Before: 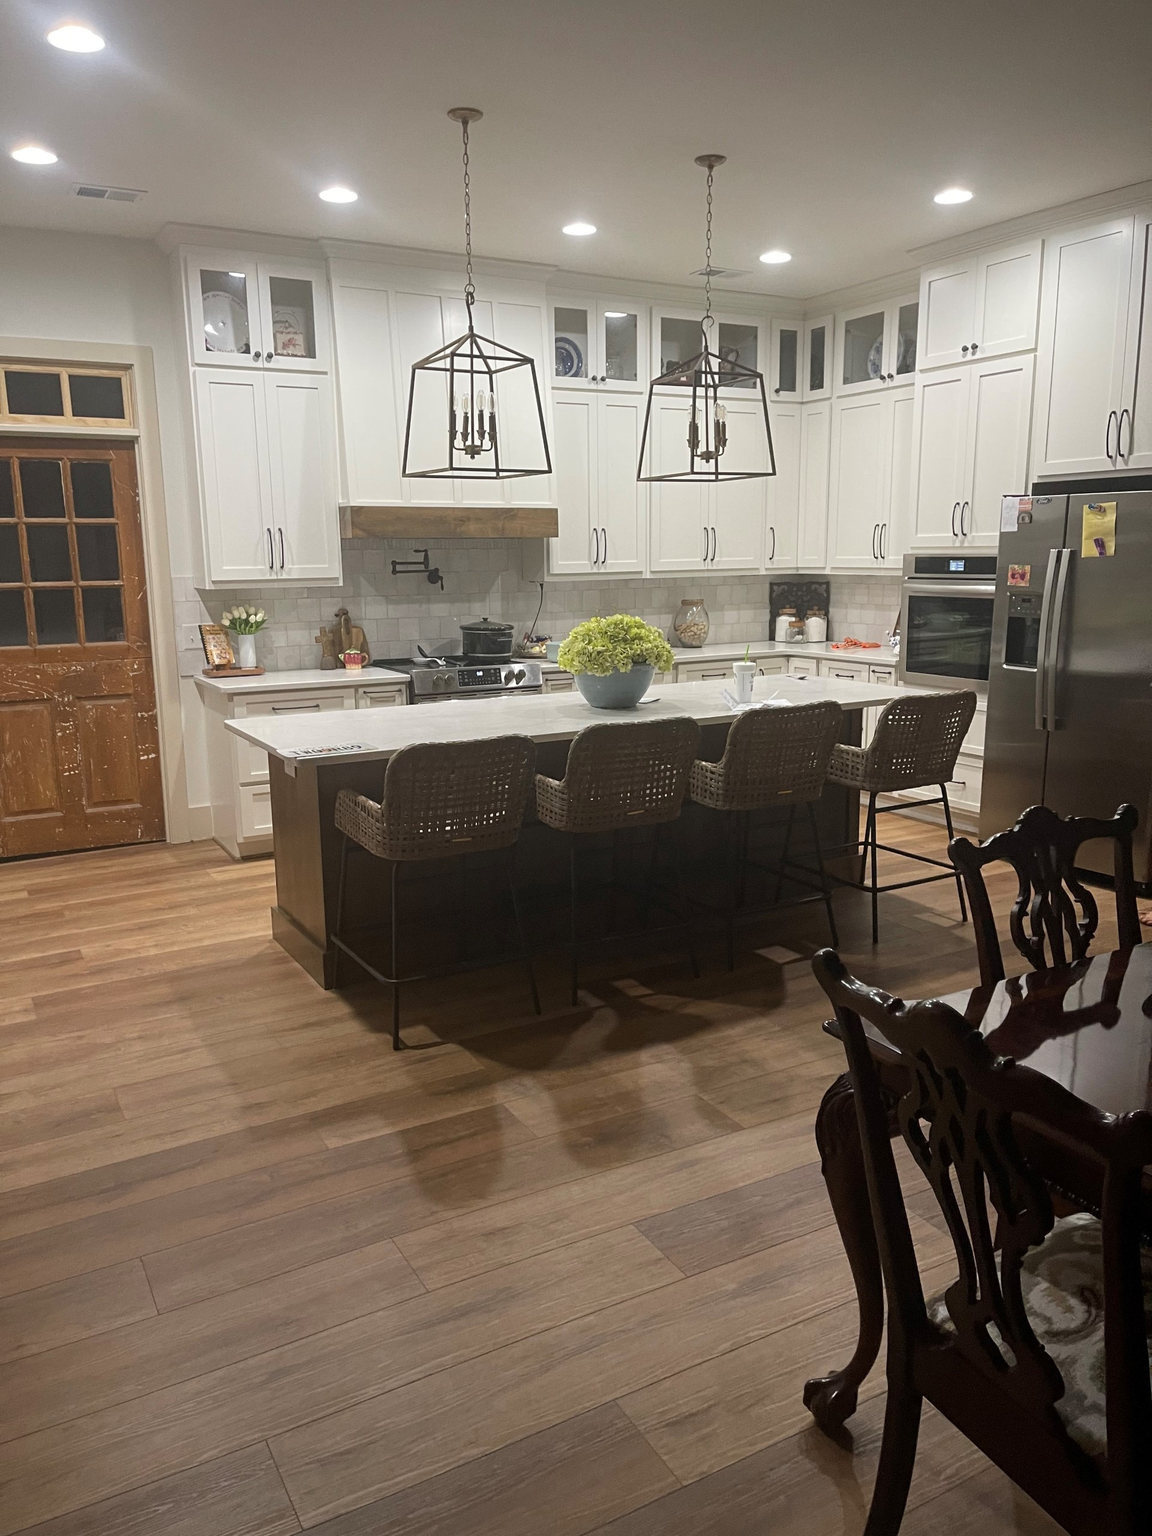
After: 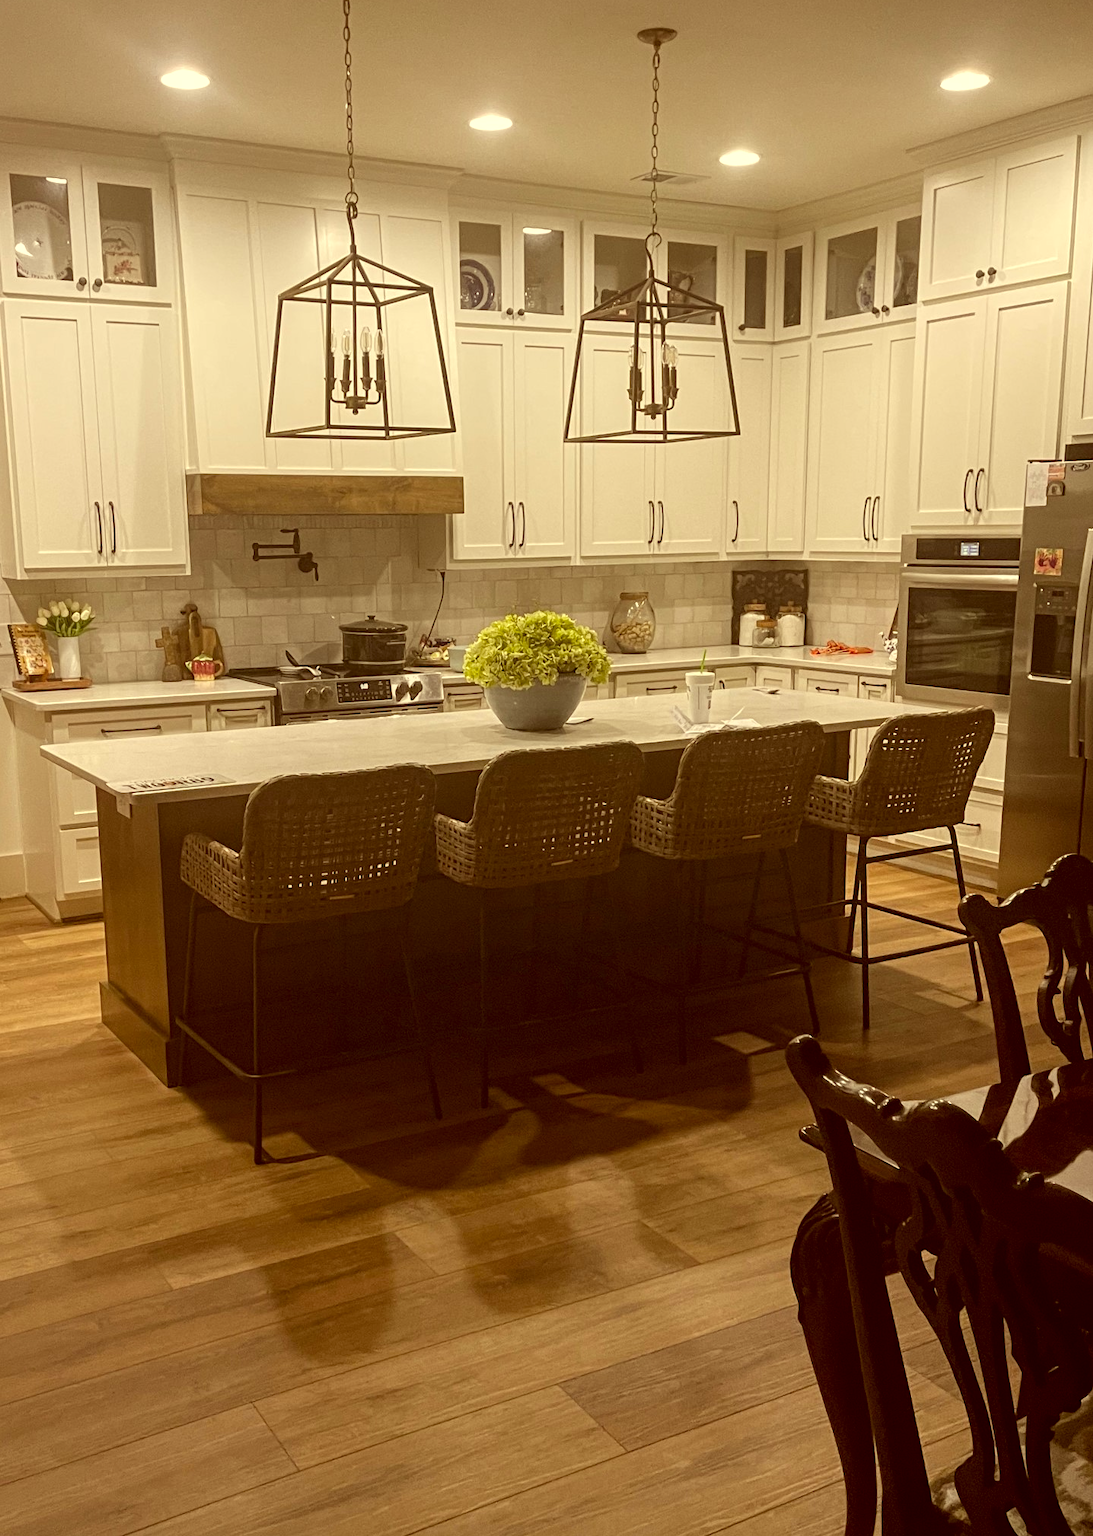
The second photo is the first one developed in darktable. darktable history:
local contrast: on, module defaults
color correction: highlights a* 1.12, highlights b* 24.26, shadows a* 15.58, shadows b* 24.26
crop: left 16.768%, top 8.653%, right 8.362%, bottom 12.485%
